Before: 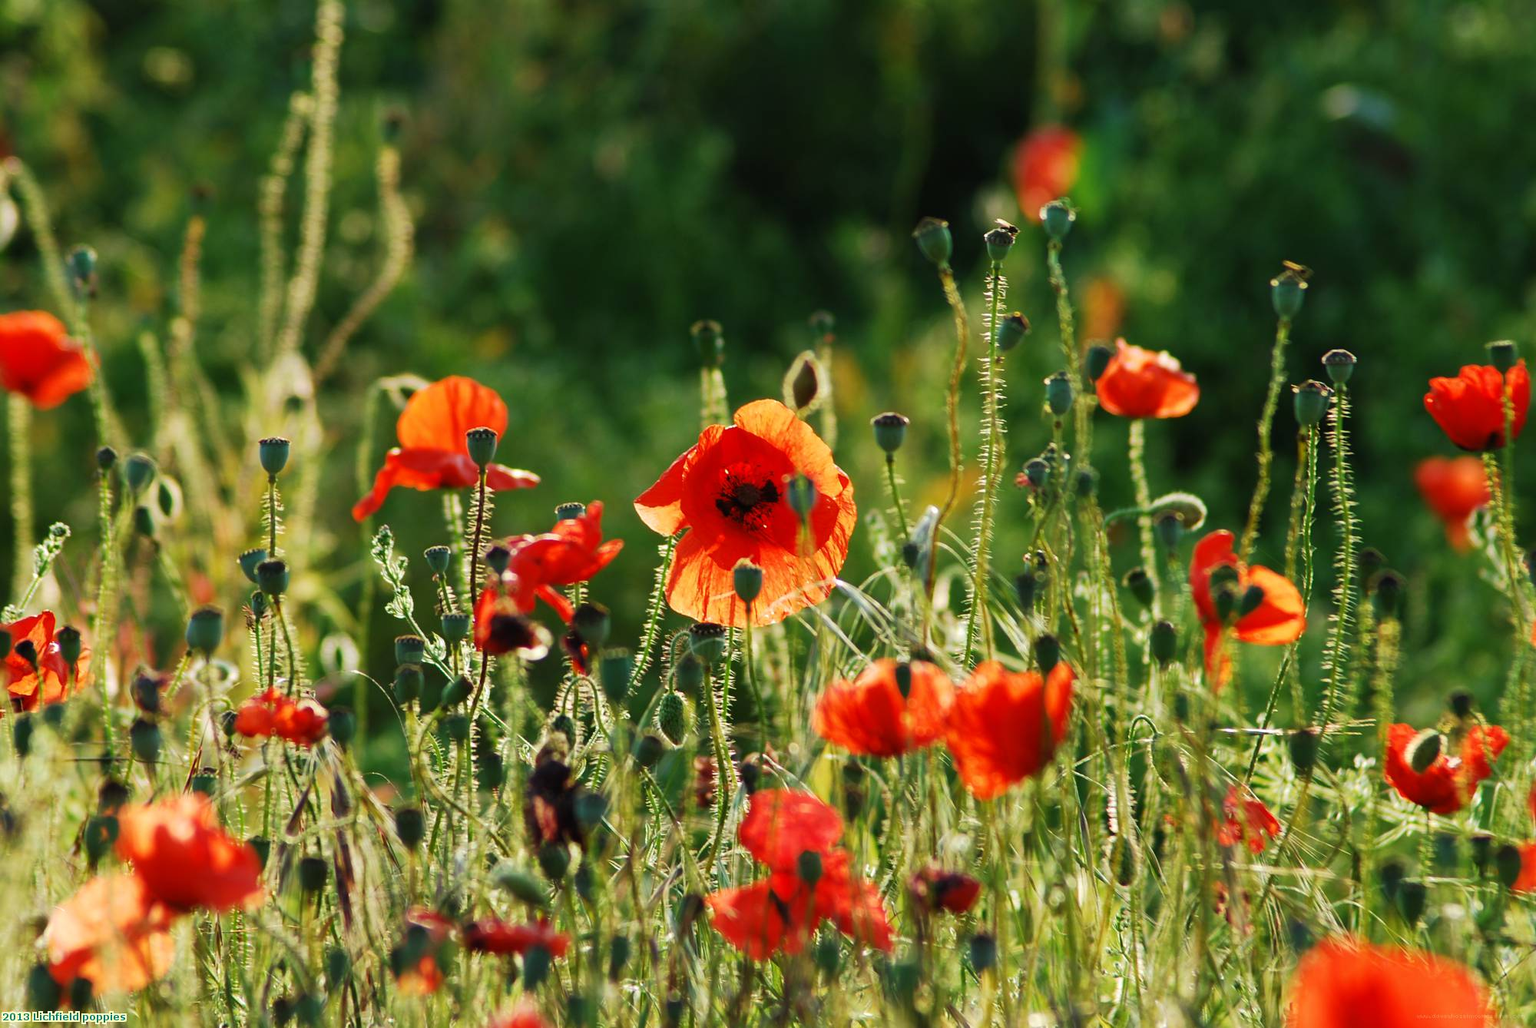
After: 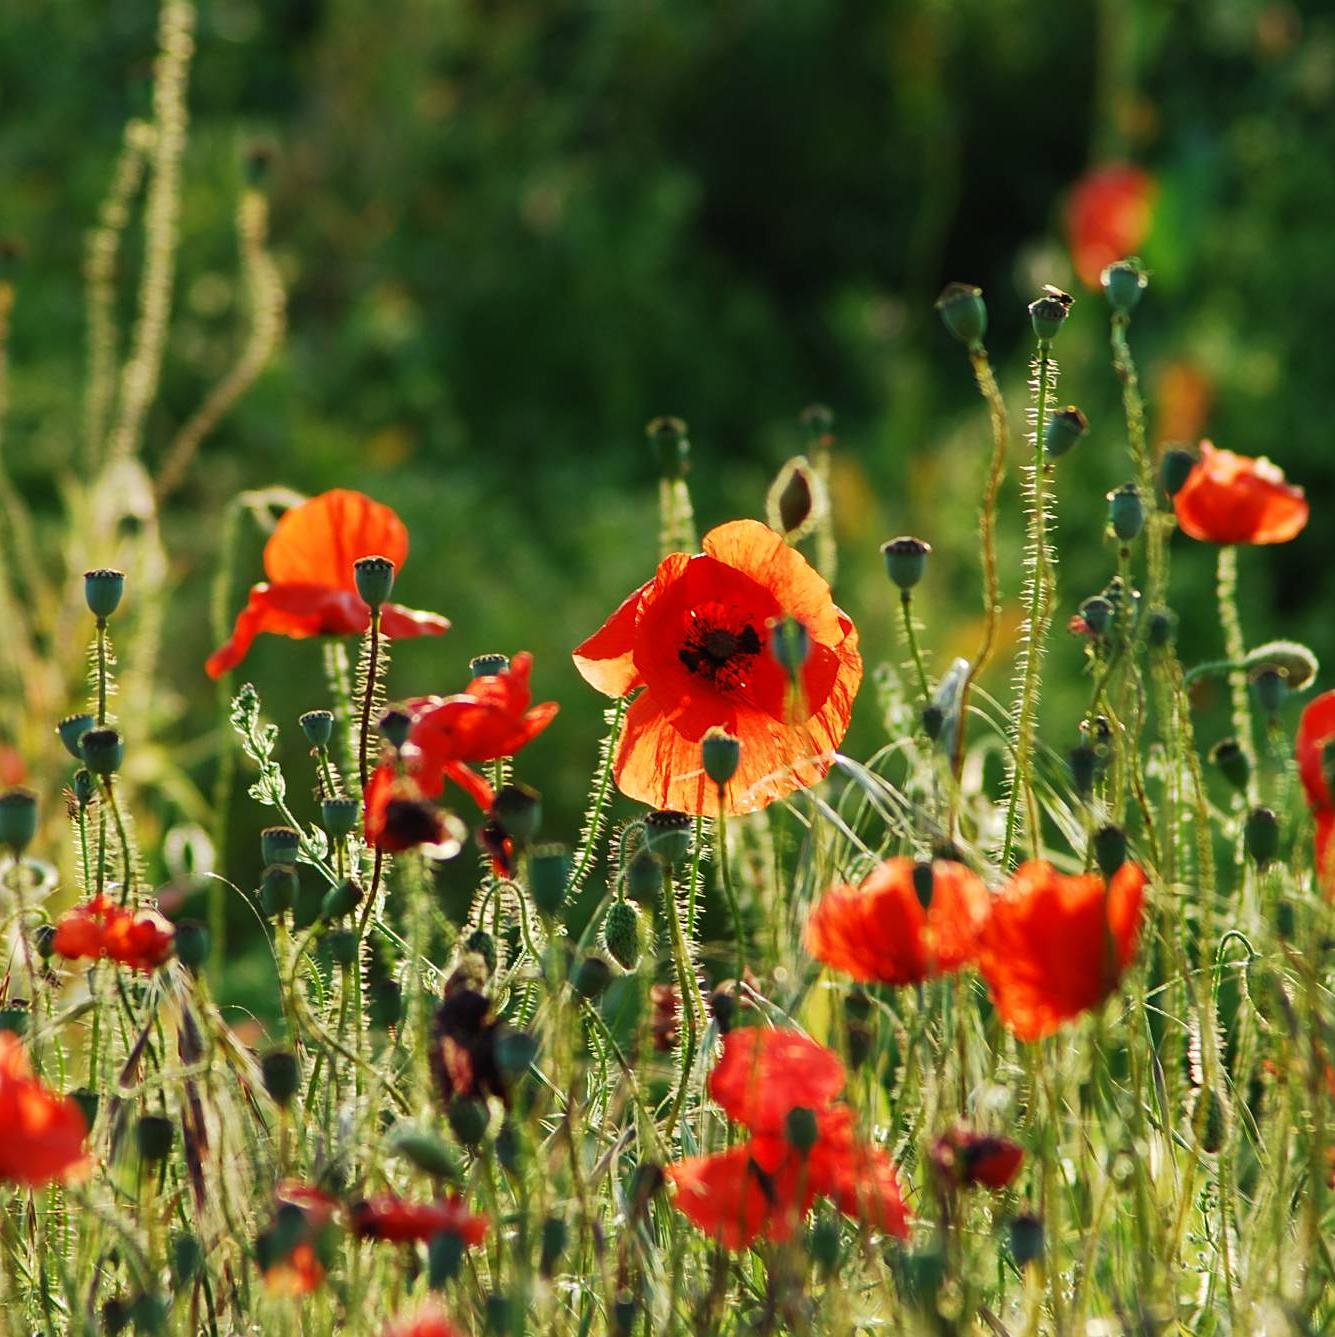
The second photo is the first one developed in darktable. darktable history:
sharpen: amount 0.206
crop and rotate: left 12.673%, right 20.539%
